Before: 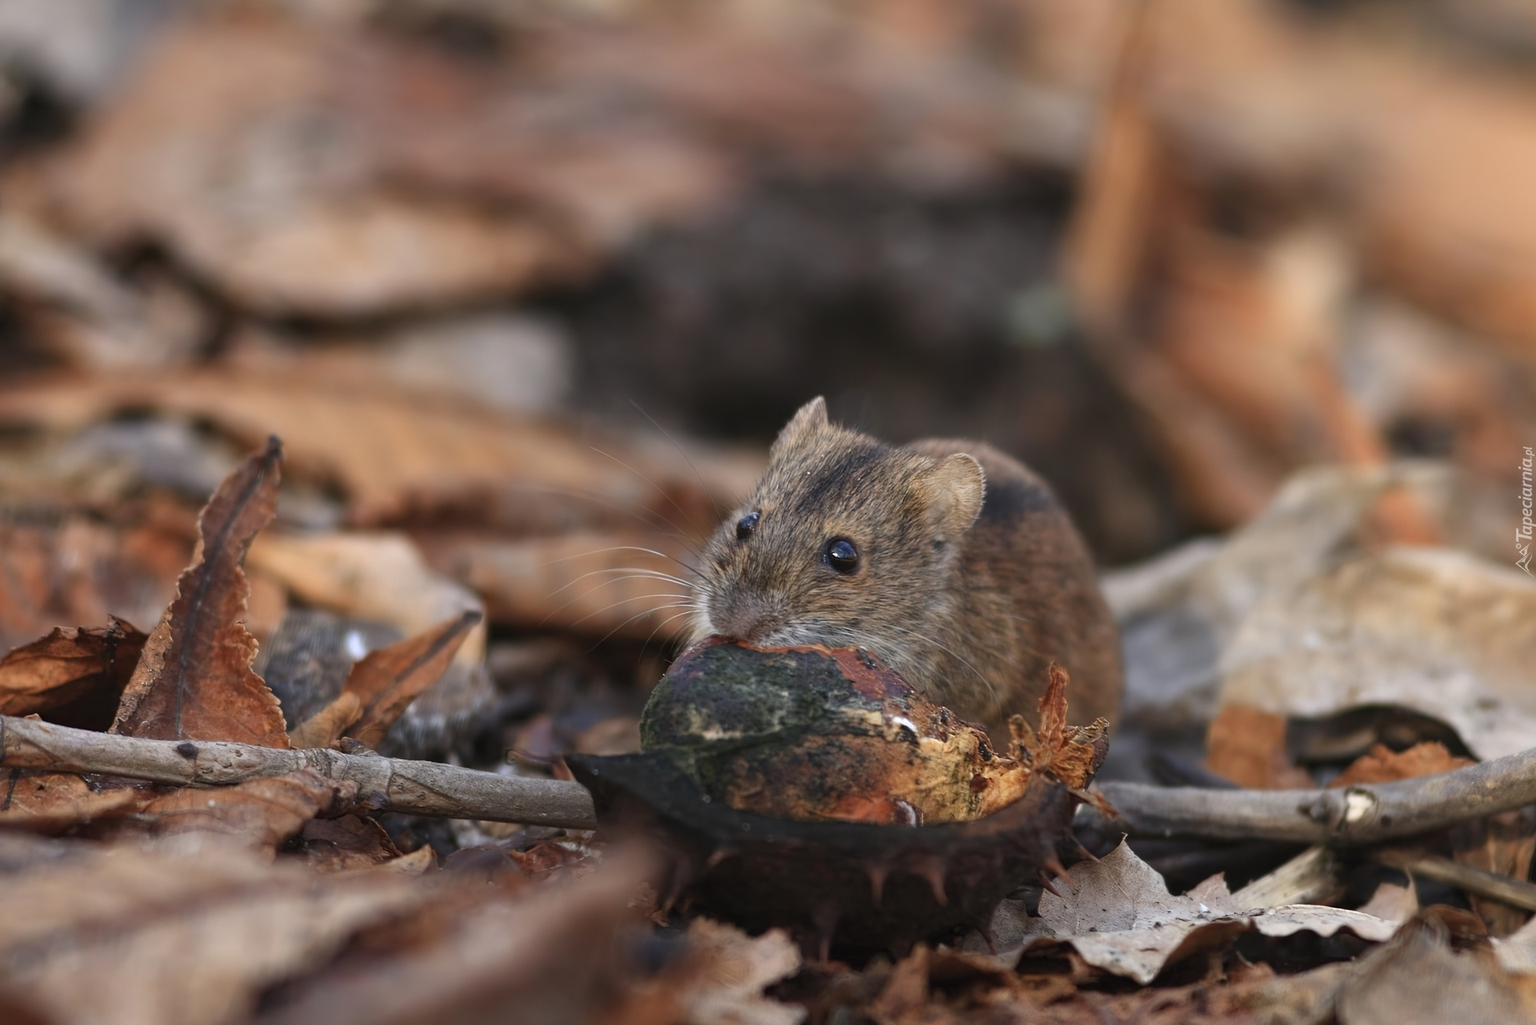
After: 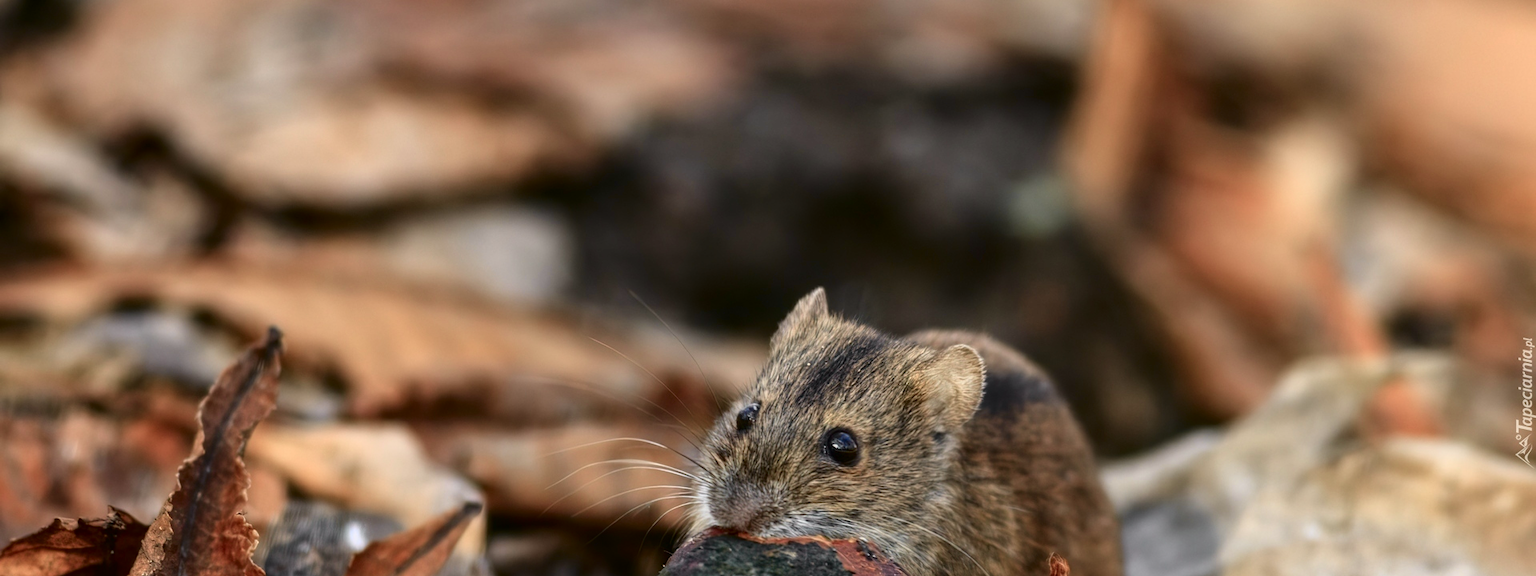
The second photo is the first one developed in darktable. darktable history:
exposure: exposure -0.382 EV, compensate highlight preservation false
tone curve: curves: ch0 [(0.003, 0.032) (0.037, 0.037) (0.149, 0.117) (0.297, 0.318) (0.41, 0.48) (0.541, 0.649) (0.722, 0.857) (0.875, 0.946) (1, 0.98)]; ch1 [(0, 0) (0.305, 0.325) (0.453, 0.437) (0.482, 0.474) (0.501, 0.498) (0.506, 0.503) (0.559, 0.576) (0.6, 0.635) (0.656, 0.707) (1, 1)]; ch2 [(0, 0) (0.323, 0.277) (0.408, 0.399) (0.45, 0.48) (0.499, 0.502) (0.515, 0.532) (0.573, 0.602) (0.653, 0.675) (0.75, 0.756) (1, 1)], color space Lab, independent channels, preserve colors none
local contrast: on, module defaults
crop and rotate: top 10.624%, bottom 33.028%
